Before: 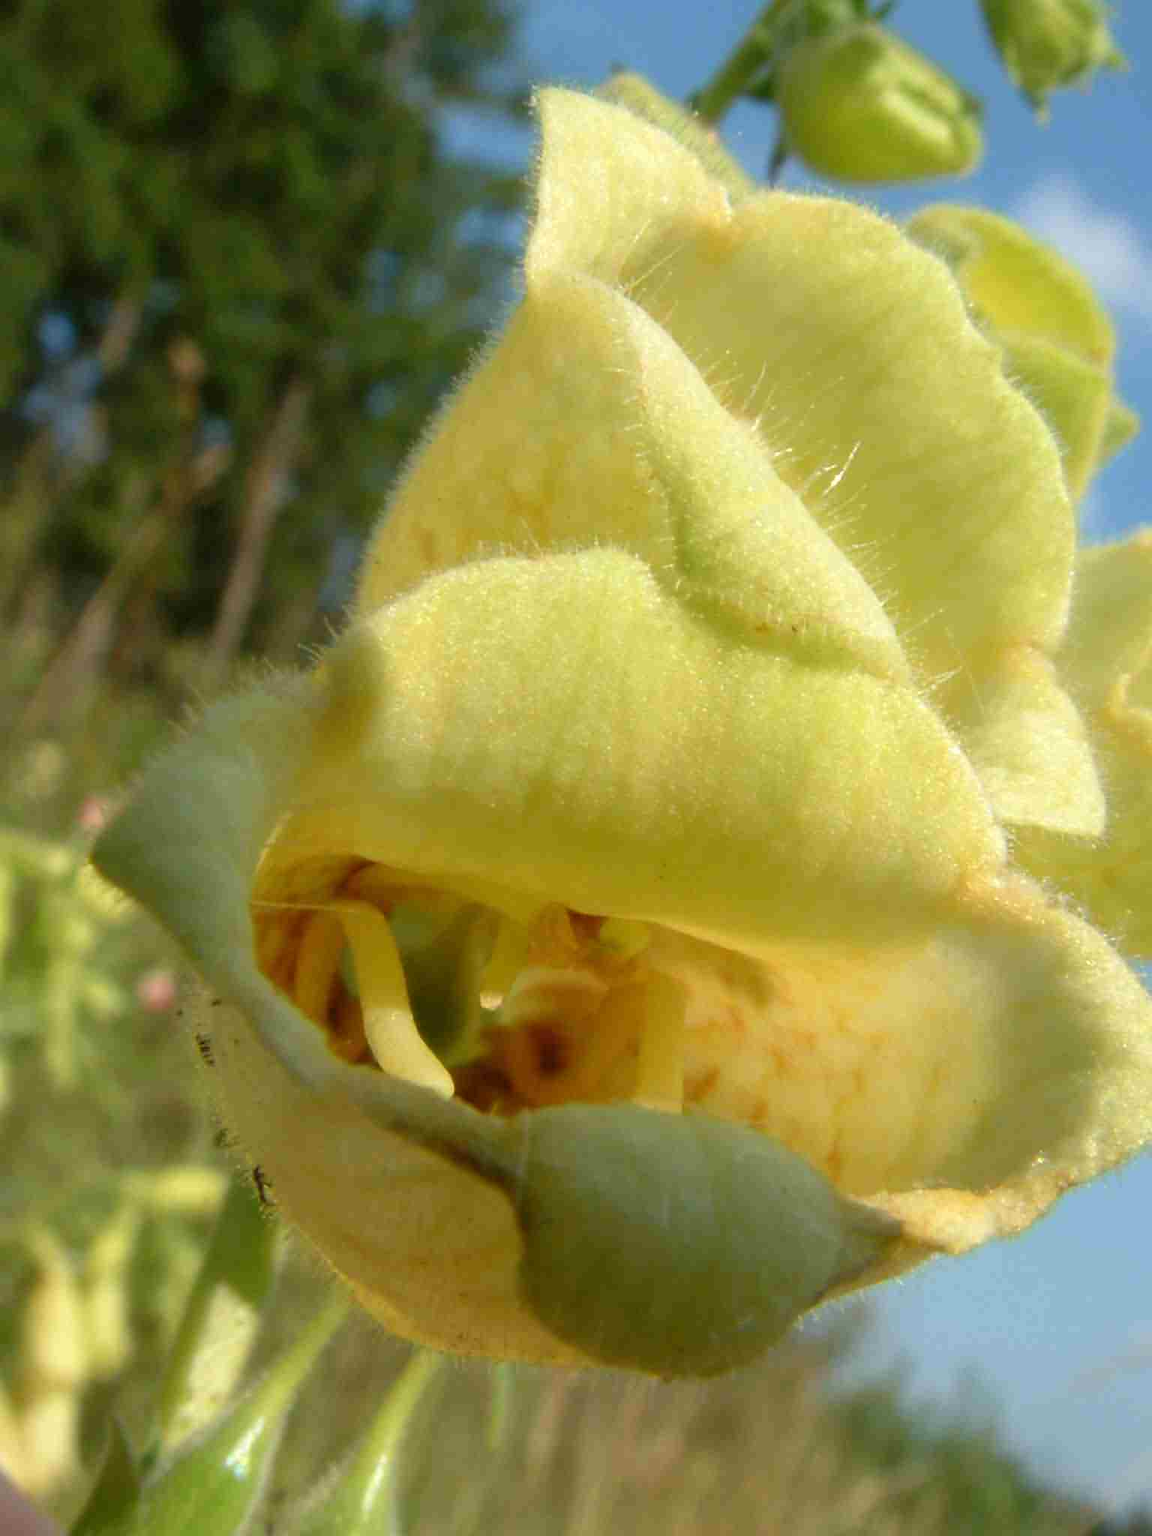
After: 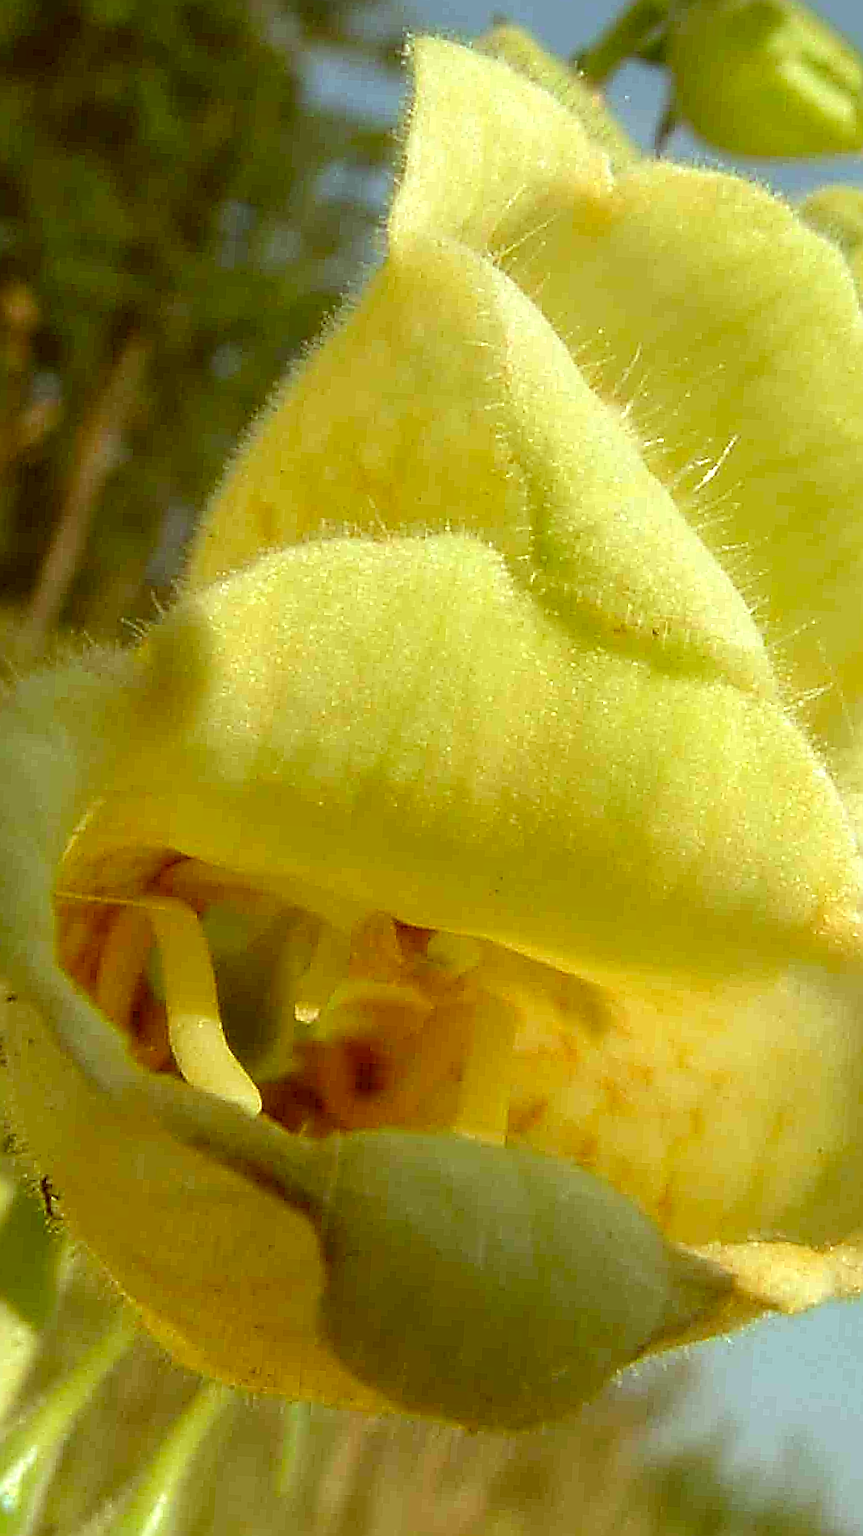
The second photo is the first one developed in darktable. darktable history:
crop and rotate: angle -3.27°, left 14.277%, top 0.028%, right 10.766%, bottom 0.028%
color correction: highlights a* -5.94, highlights b* 9.48, shadows a* 10.12, shadows b* 23.94
exposure: exposure 0.127 EV, compensate highlight preservation false
sharpen: amount 2
